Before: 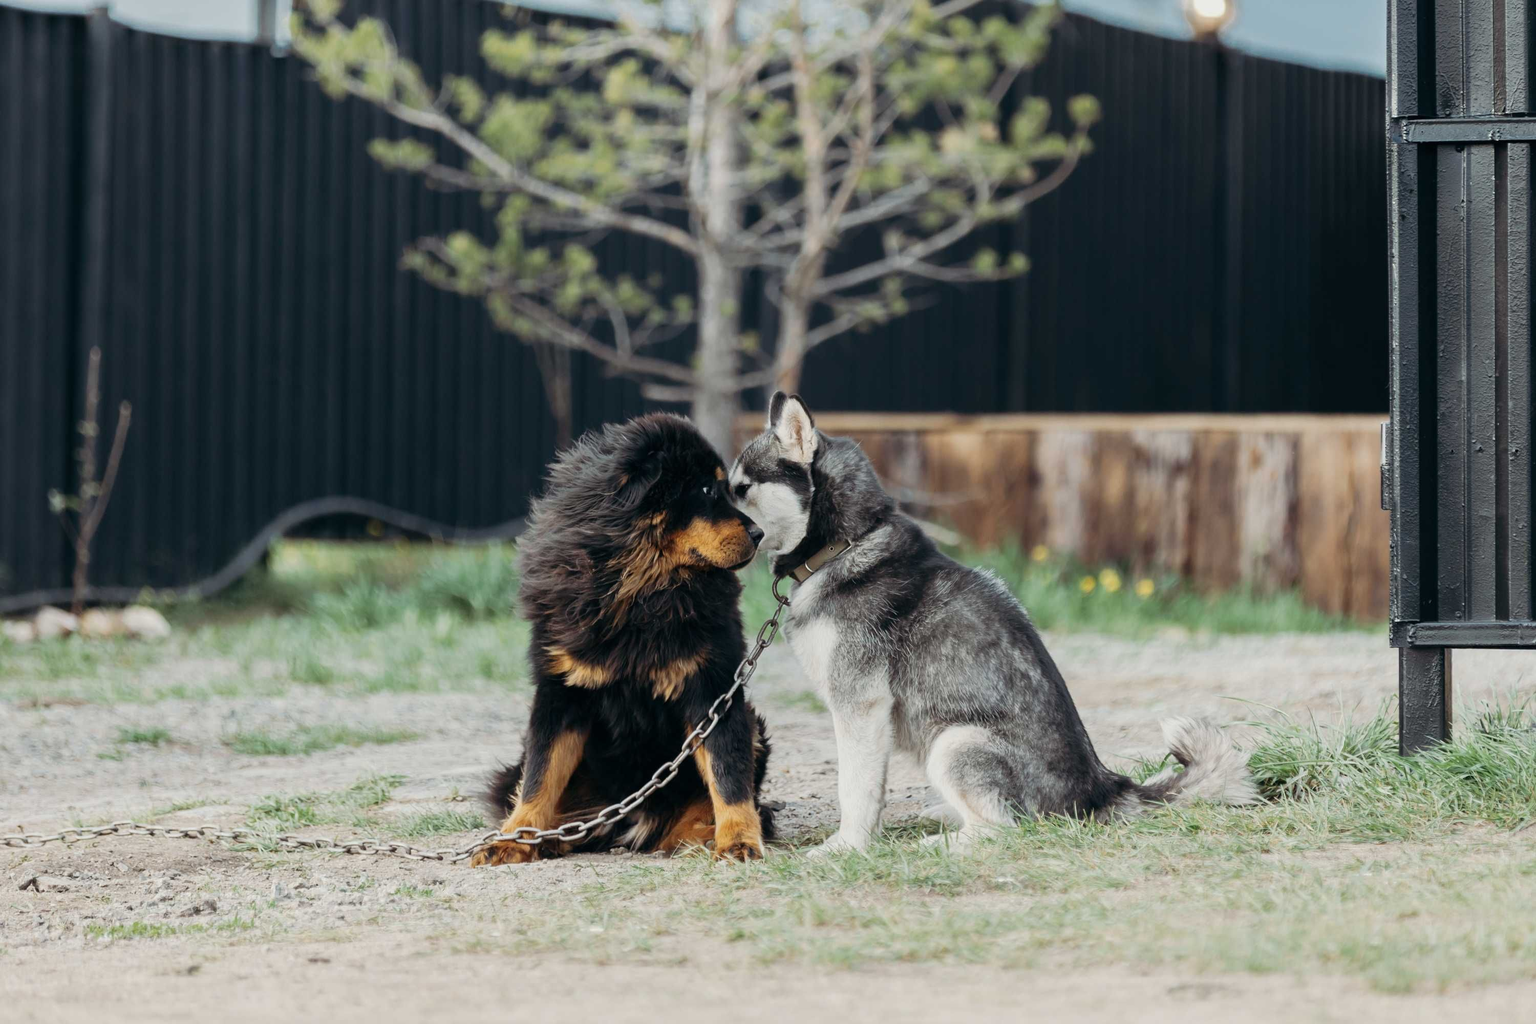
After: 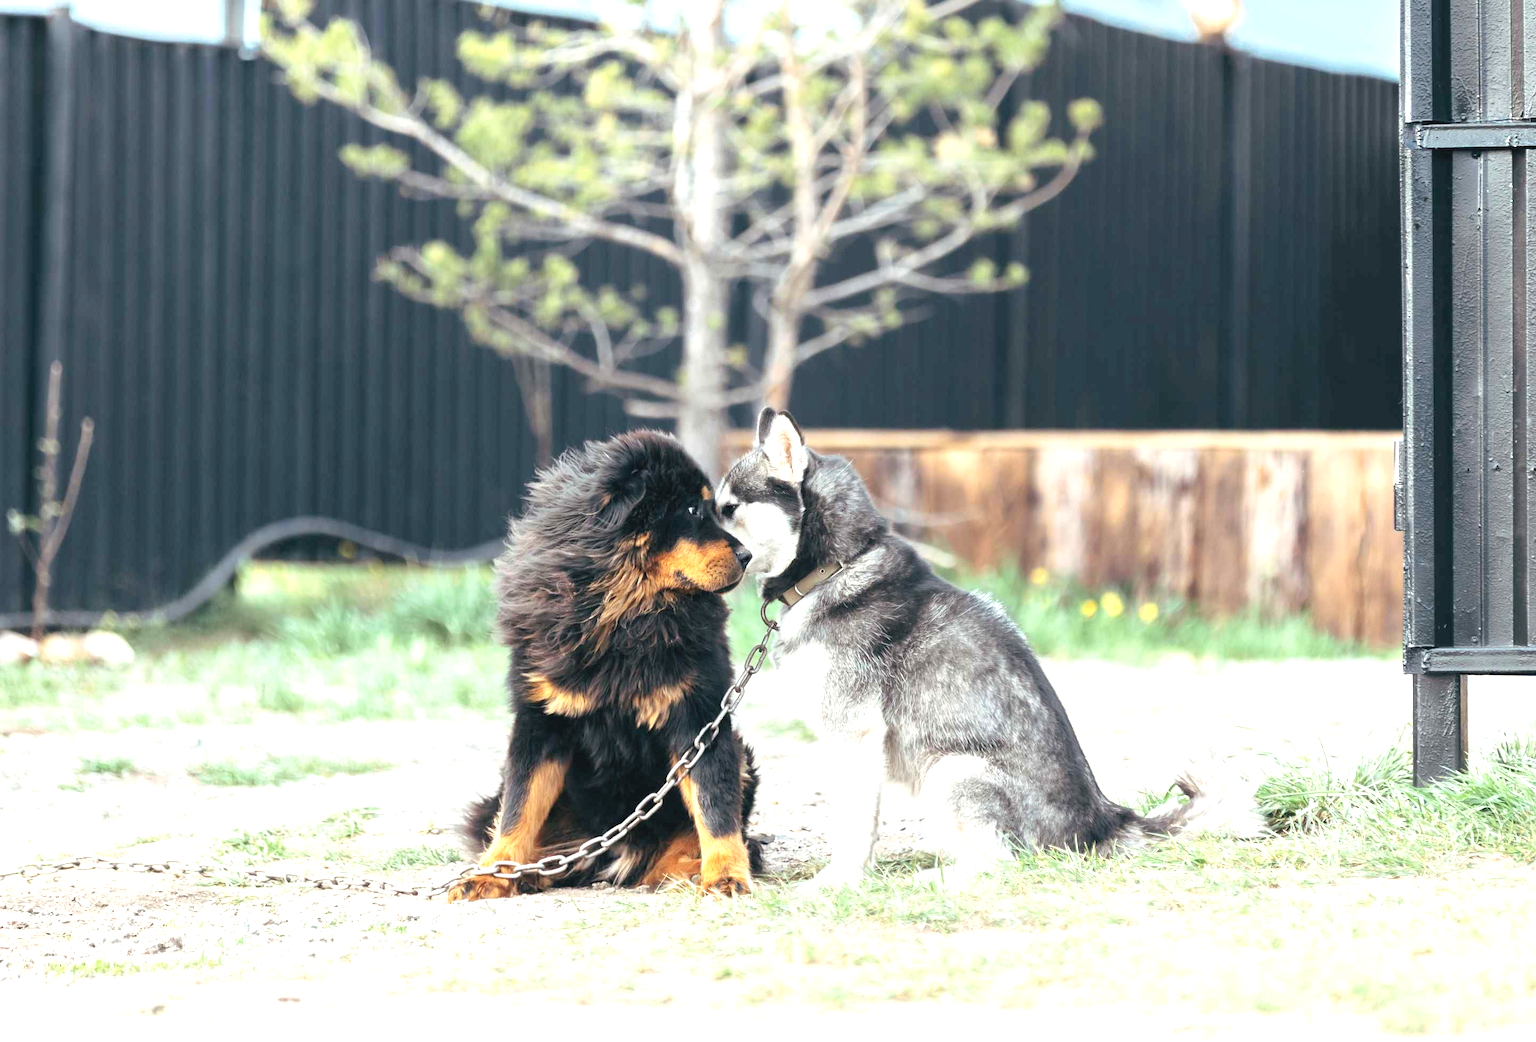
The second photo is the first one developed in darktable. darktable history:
crop and rotate: left 2.733%, right 1.139%, bottom 2.147%
contrast brightness saturation: brightness 0.133
exposure: black level correction 0, exposure 1.282 EV, compensate highlight preservation false
